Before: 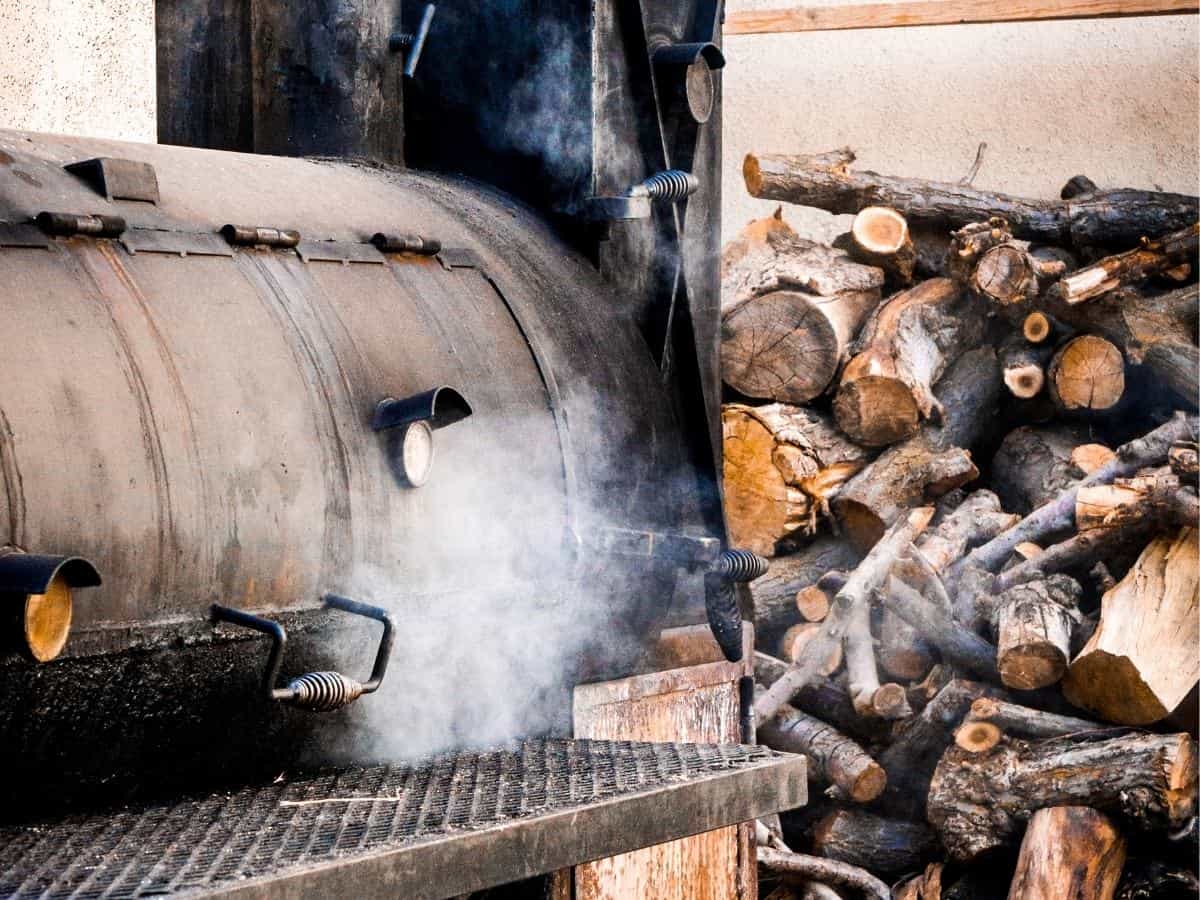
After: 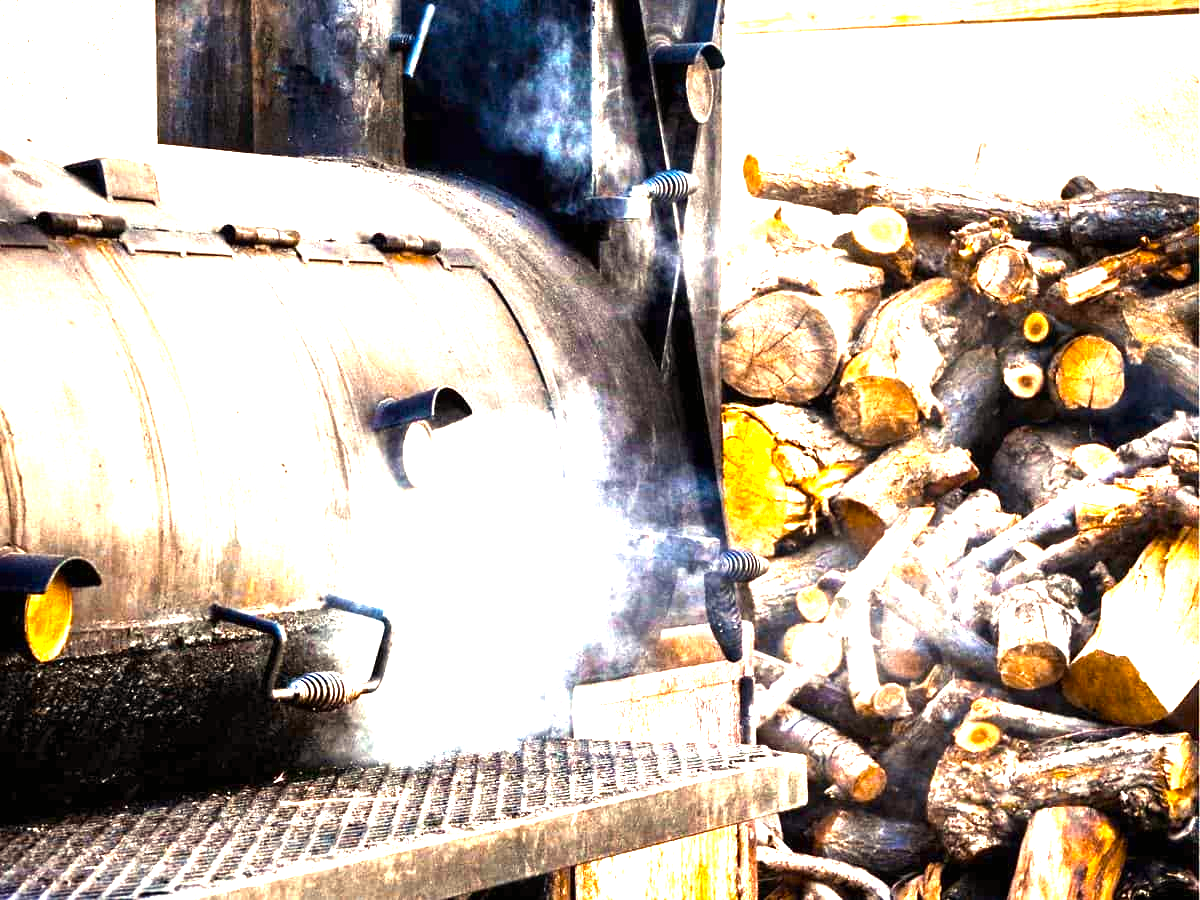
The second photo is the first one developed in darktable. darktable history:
exposure: black level correction 0, exposure 1.106 EV, compensate highlight preservation false
color balance rgb: power › luminance -3.937%, power › chroma 0.563%, power › hue 40.48°, highlights gain › luminance 5.726%, highlights gain › chroma 2.613%, highlights gain › hue 88.17°, white fulcrum 0.073 EV, perceptual saturation grading › global saturation 19.872%, perceptual brilliance grading › global brilliance 25.129%, global vibrance 20%
